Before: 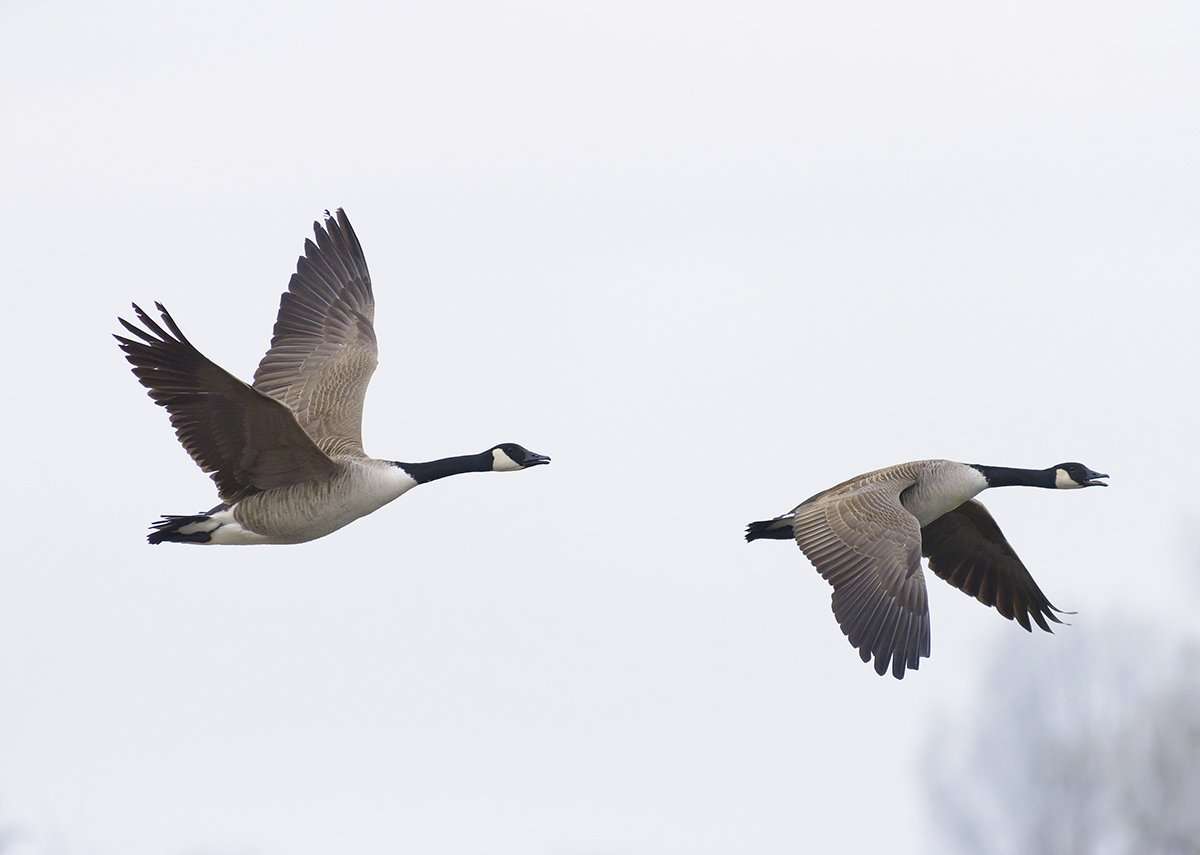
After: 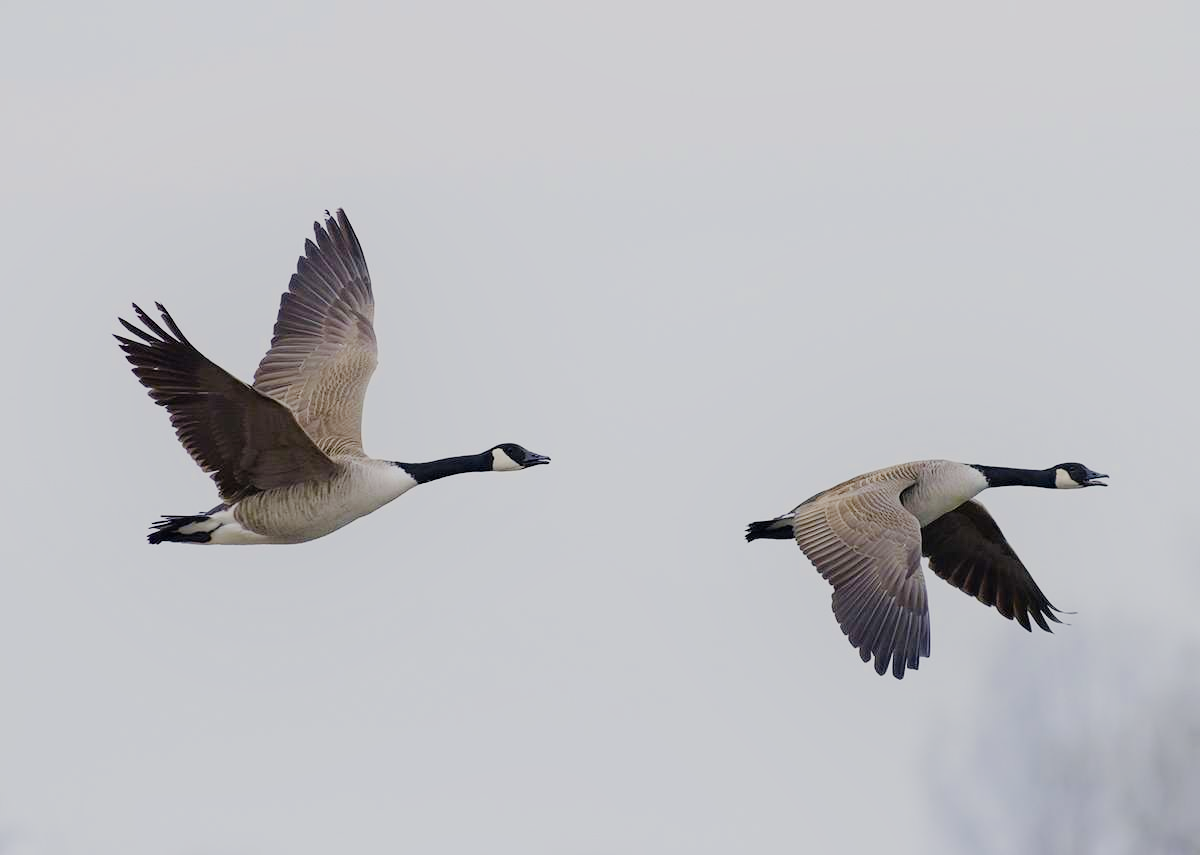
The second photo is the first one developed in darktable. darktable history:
filmic rgb: black relative exposure -6.13 EV, white relative exposure 6.94 EV, threshold 3 EV, hardness 2.25, iterations of high-quality reconstruction 10, enable highlight reconstruction true
color balance rgb: perceptual saturation grading › global saturation 20%, perceptual saturation grading › highlights -25.805%, perceptual saturation grading › shadows 26.036%, perceptual brilliance grading › global brilliance 2.557%, global vibrance 16.174%, saturation formula JzAzBz (2021)
shadows and highlights: radius 94.02, shadows -16.35, white point adjustment 0.189, highlights 32.86, compress 48.66%, soften with gaussian
